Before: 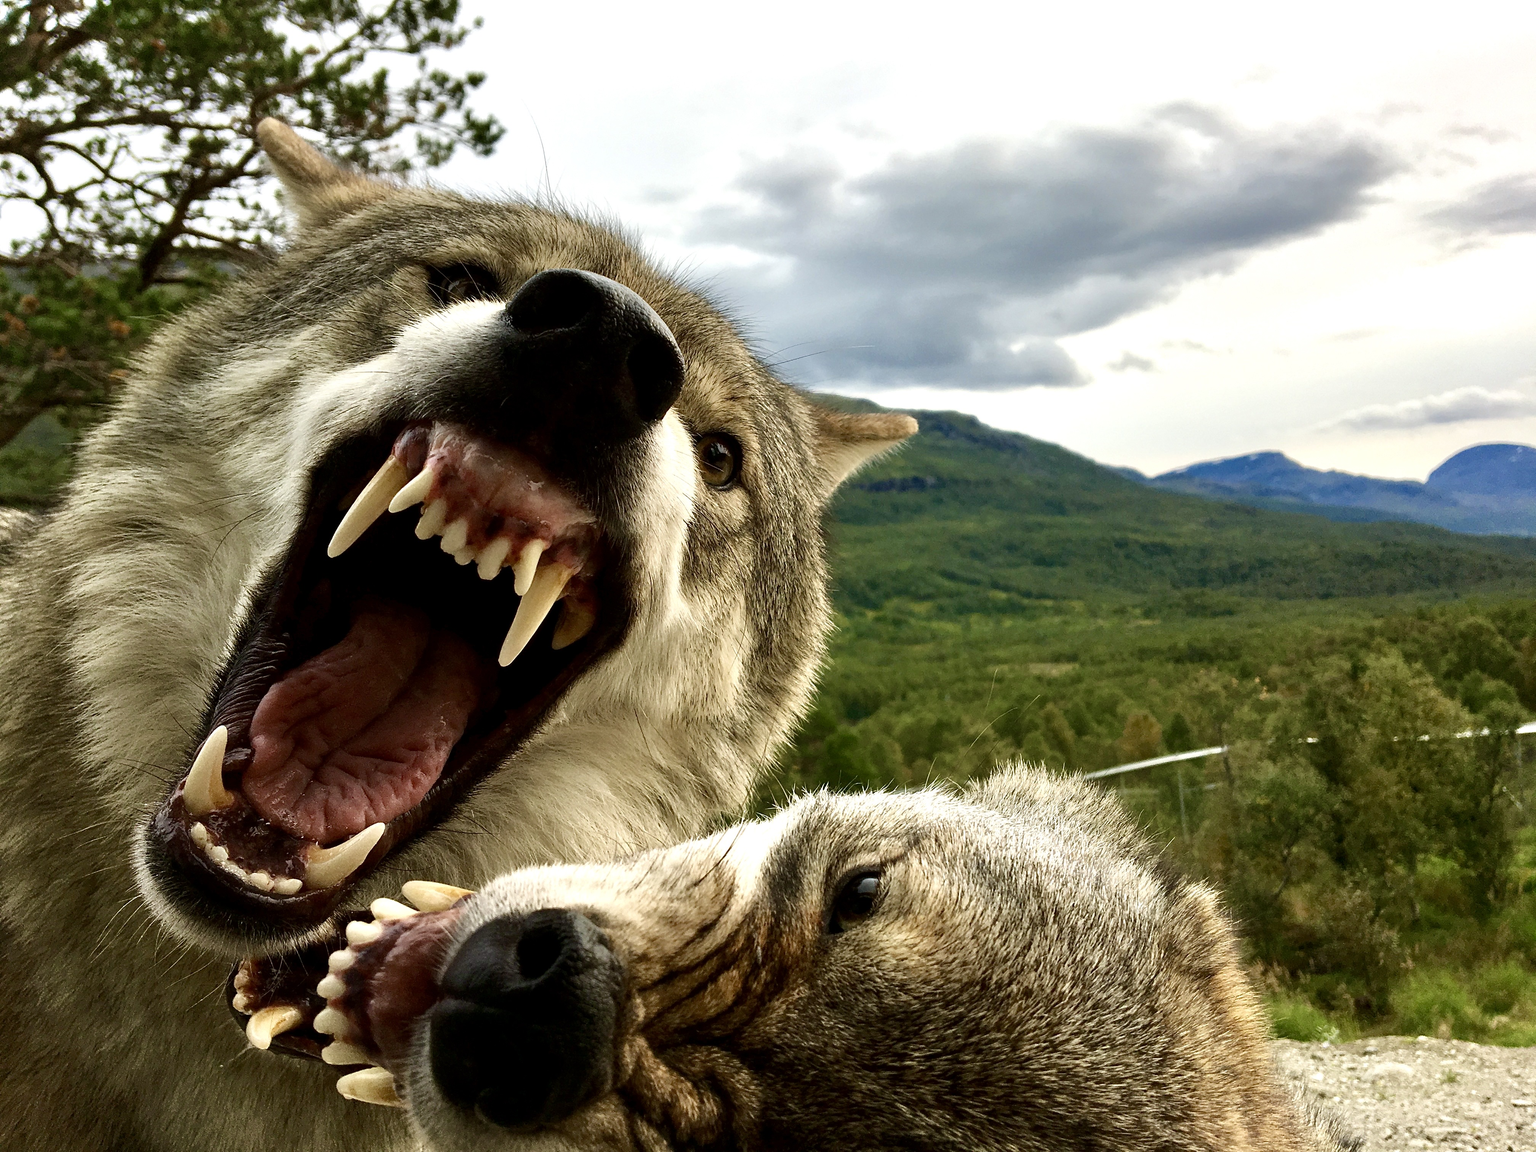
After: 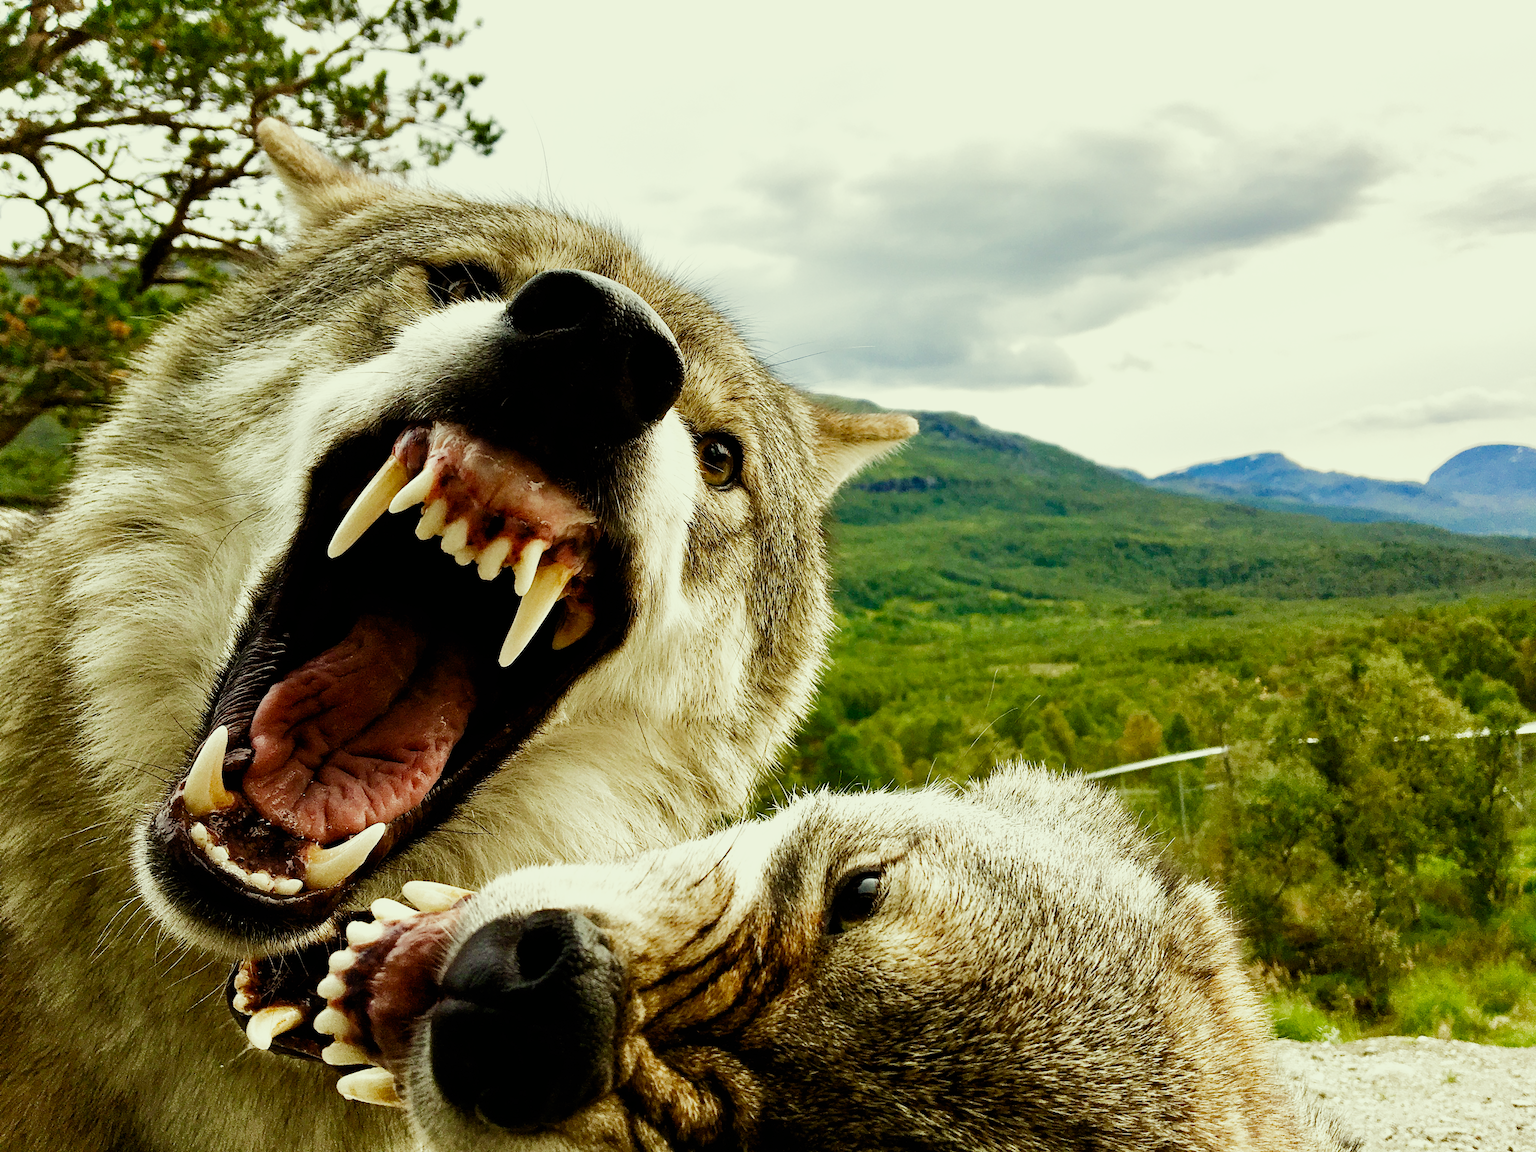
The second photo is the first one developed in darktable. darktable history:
filmic rgb: black relative exposure -7.65 EV, white relative exposure 4.56 EV, hardness 3.61, contrast 1.054, preserve chrominance no, color science v5 (2021)
exposure: black level correction 0, exposure 0.885 EV, compensate exposure bias true, compensate highlight preservation false
color correction: highlights a* -5.86, highlights b* 10.84
